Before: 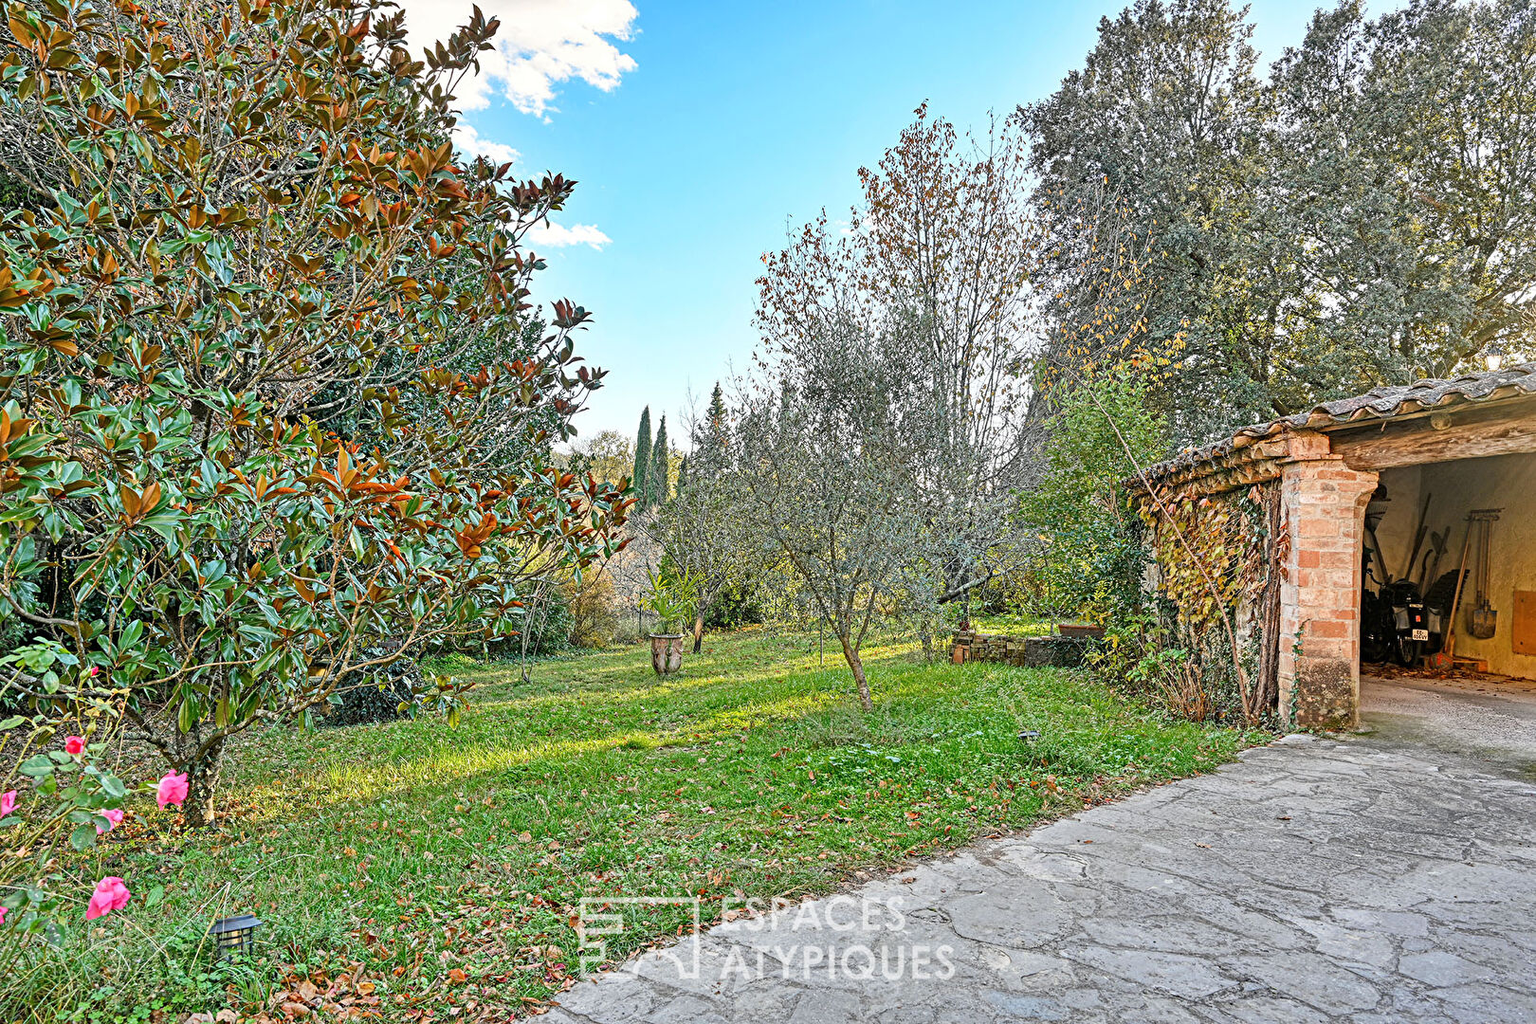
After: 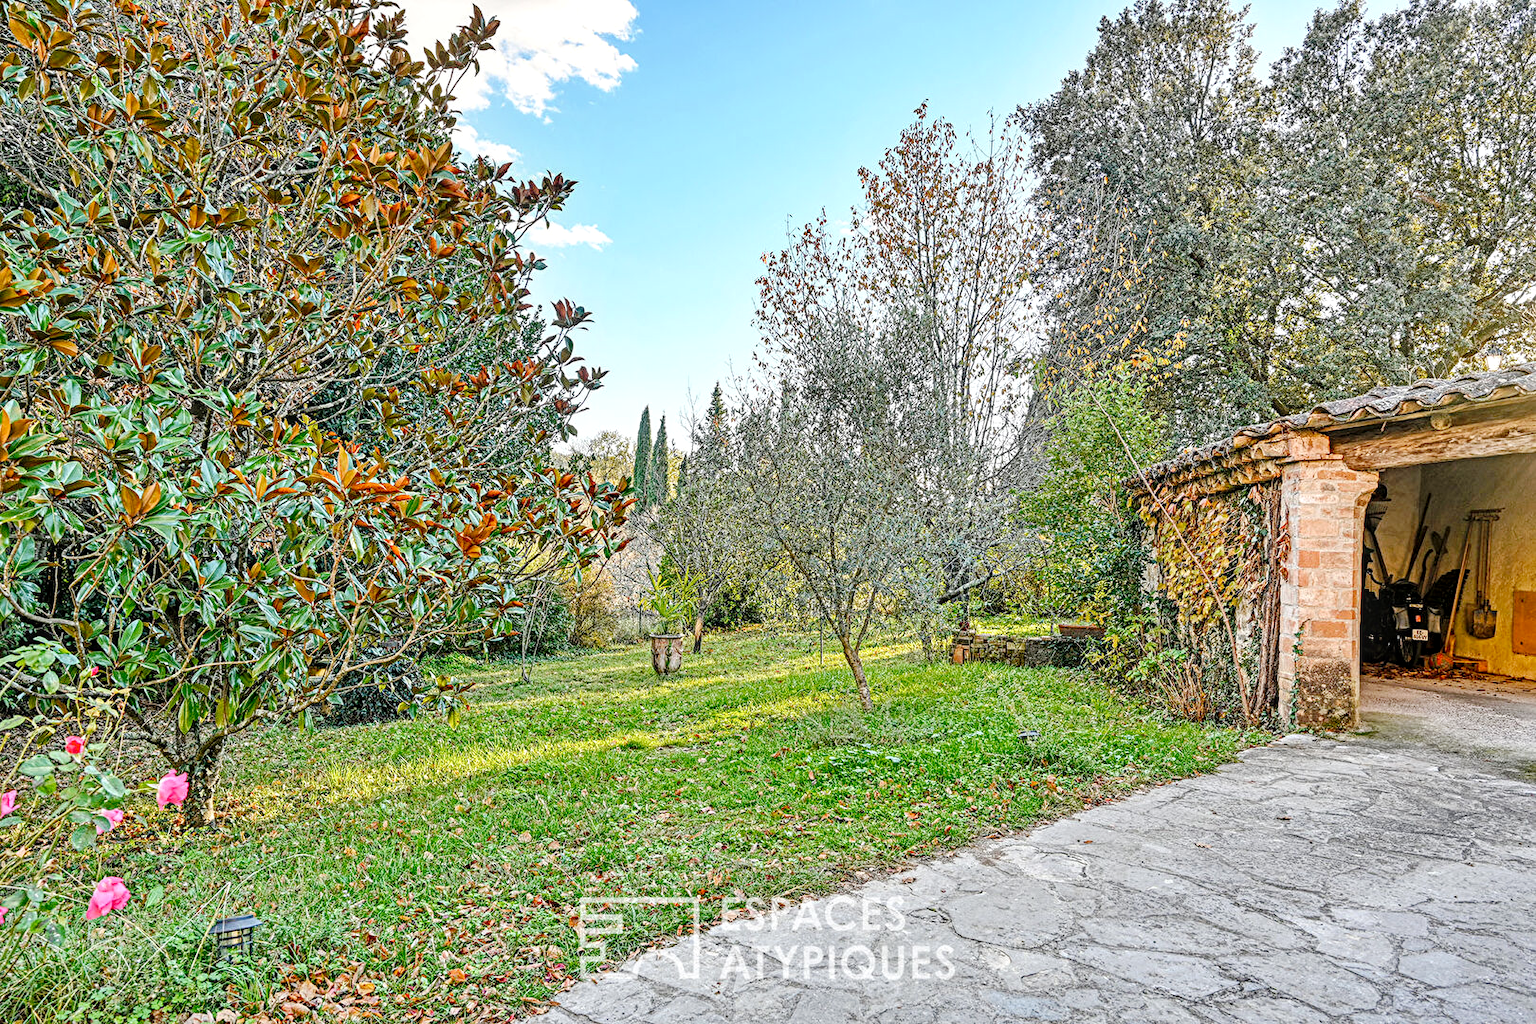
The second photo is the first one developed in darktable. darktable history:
local contrast: on, module defaults
color balance rgb: perceptual saturation grading › global saturation 3.7%, global vibrance 5.56%, contrast 3.24%
tone curve: curves: ch0 [(0, 0) (0.003, 0.005) (0.011, 0.011) (0.025, 0.022) (0.044, 0.038) (0.069, 0.062) (0.1, 0.091) (0.136, 0.128) (0.177, 0.183) (0.224, 0.246) (0.277, 0.325) (0.335, 0.403) (0.399, 0.473) (0.468, 0.557) (0.543, 0.638) (0.623, 0.709) (0.709, 0.782) (0.801, 0.847) (0.898, 0.923) (1, 1)], preserve colors none
